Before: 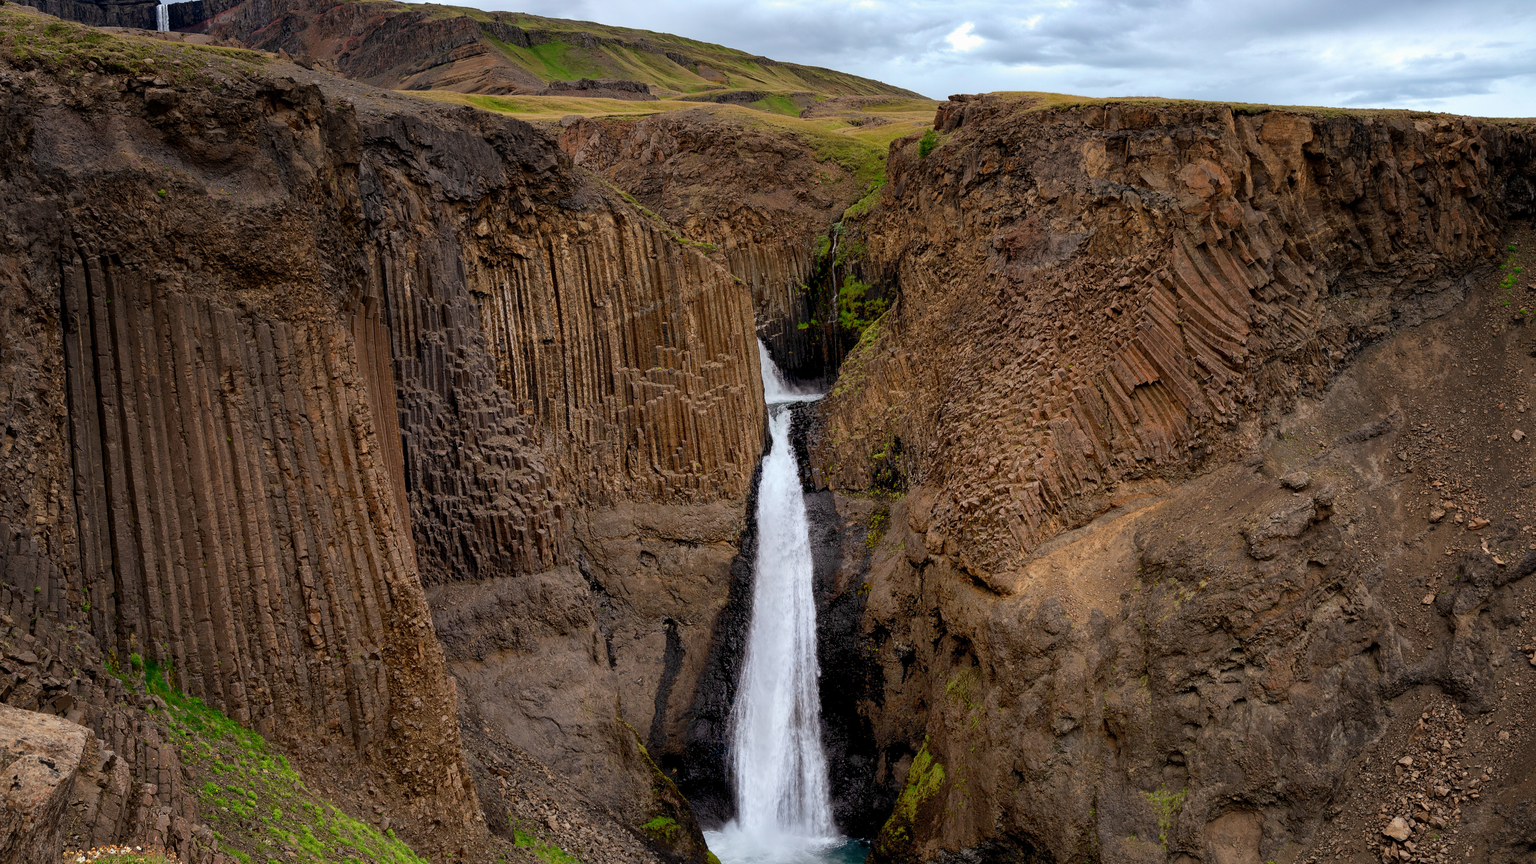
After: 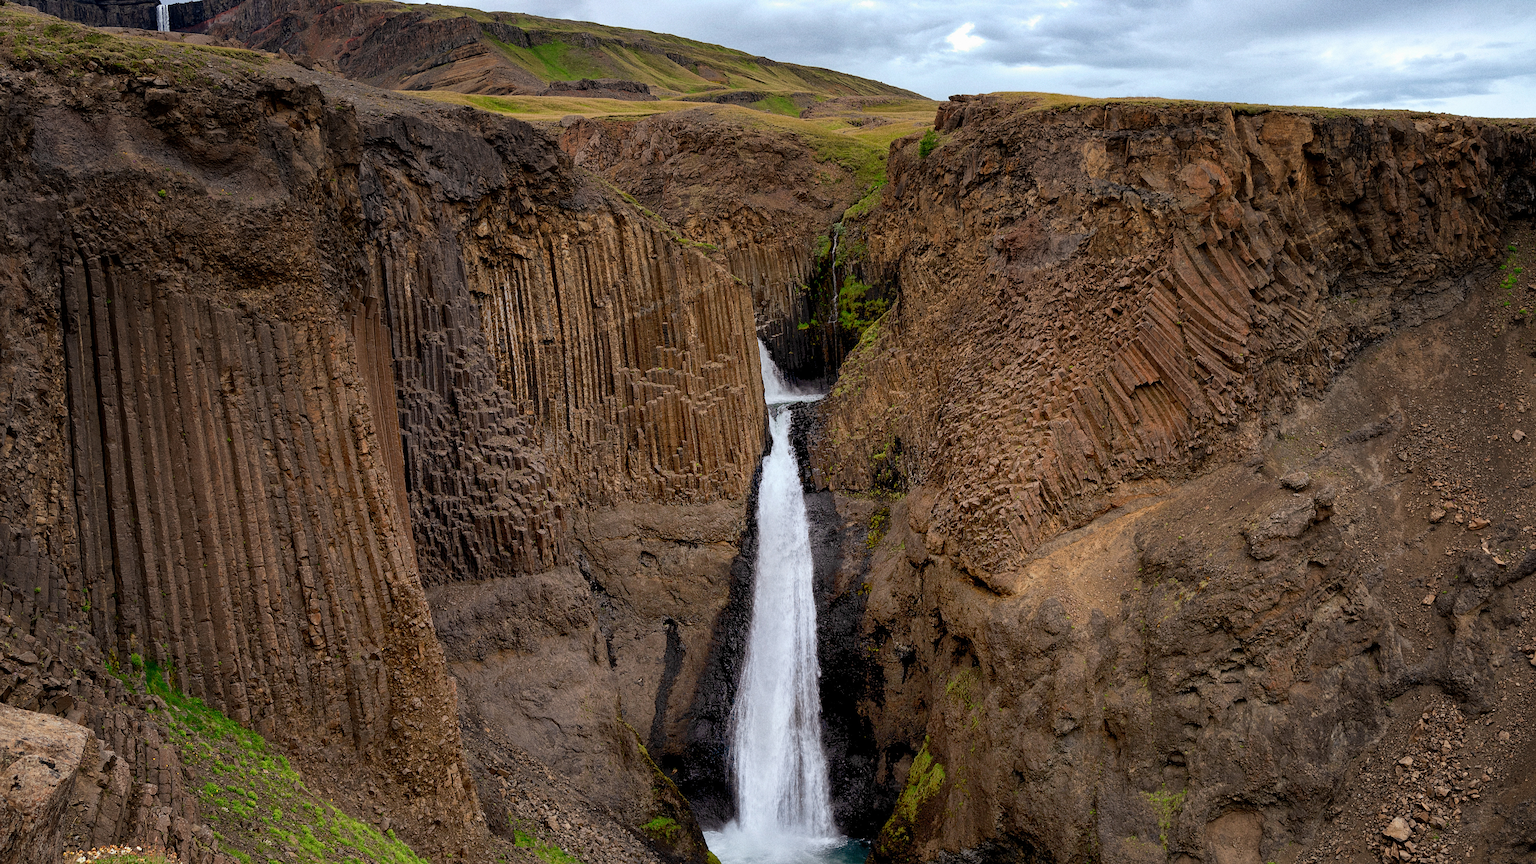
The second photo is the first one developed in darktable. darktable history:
grain: on, module defaults
sharpen: amount 0.2
